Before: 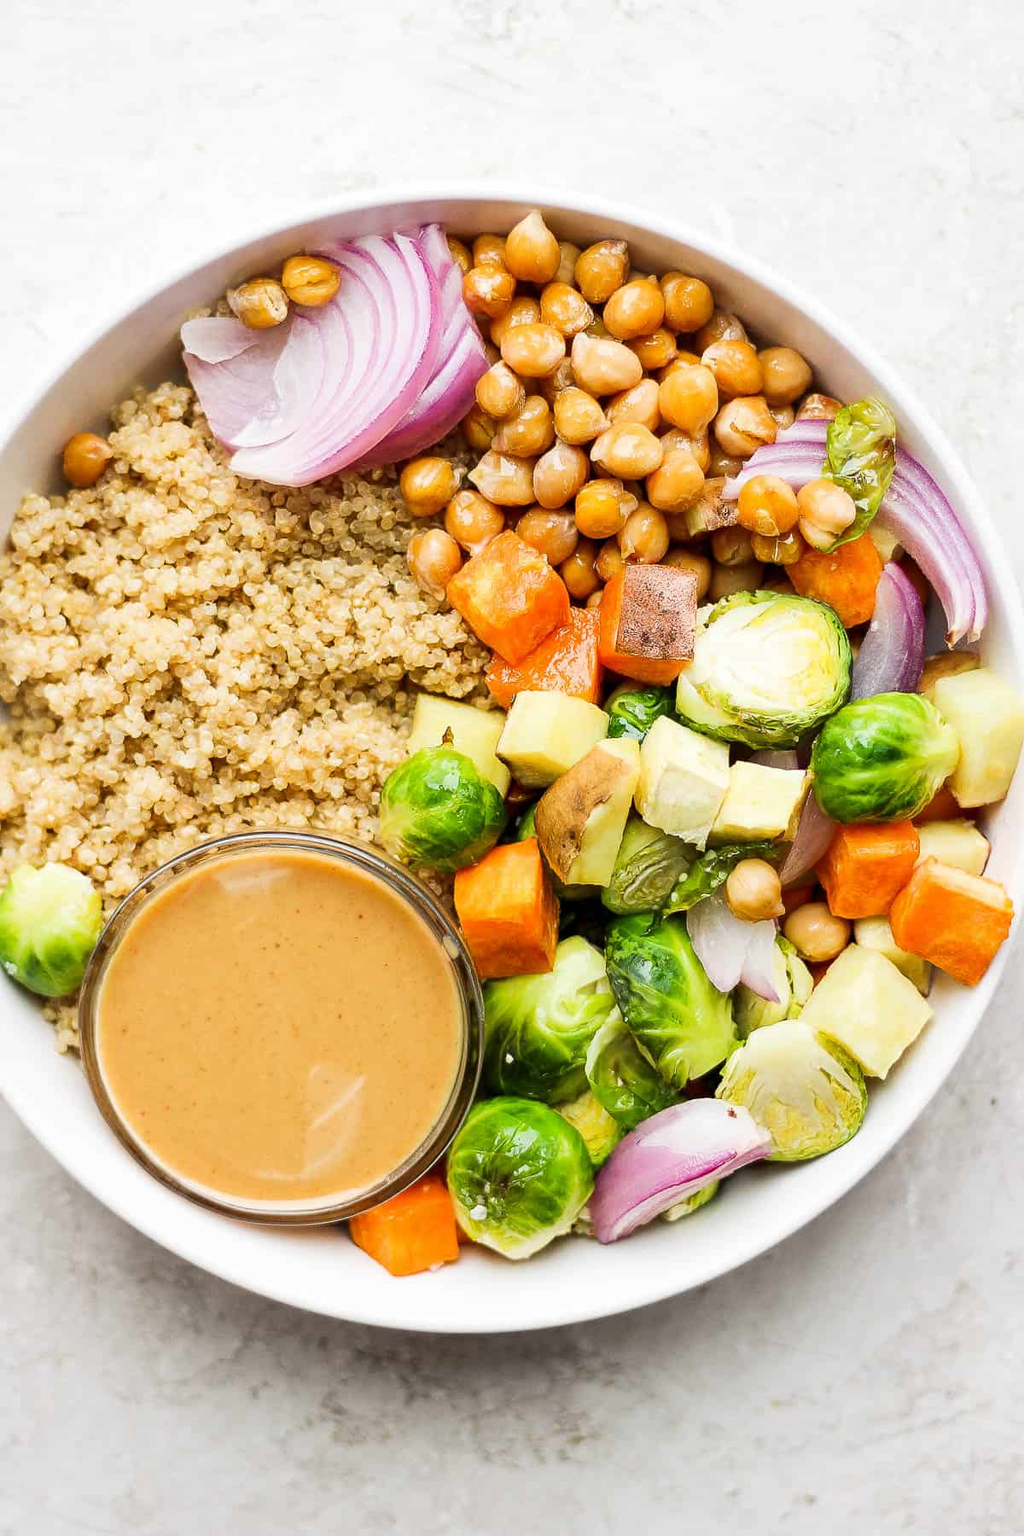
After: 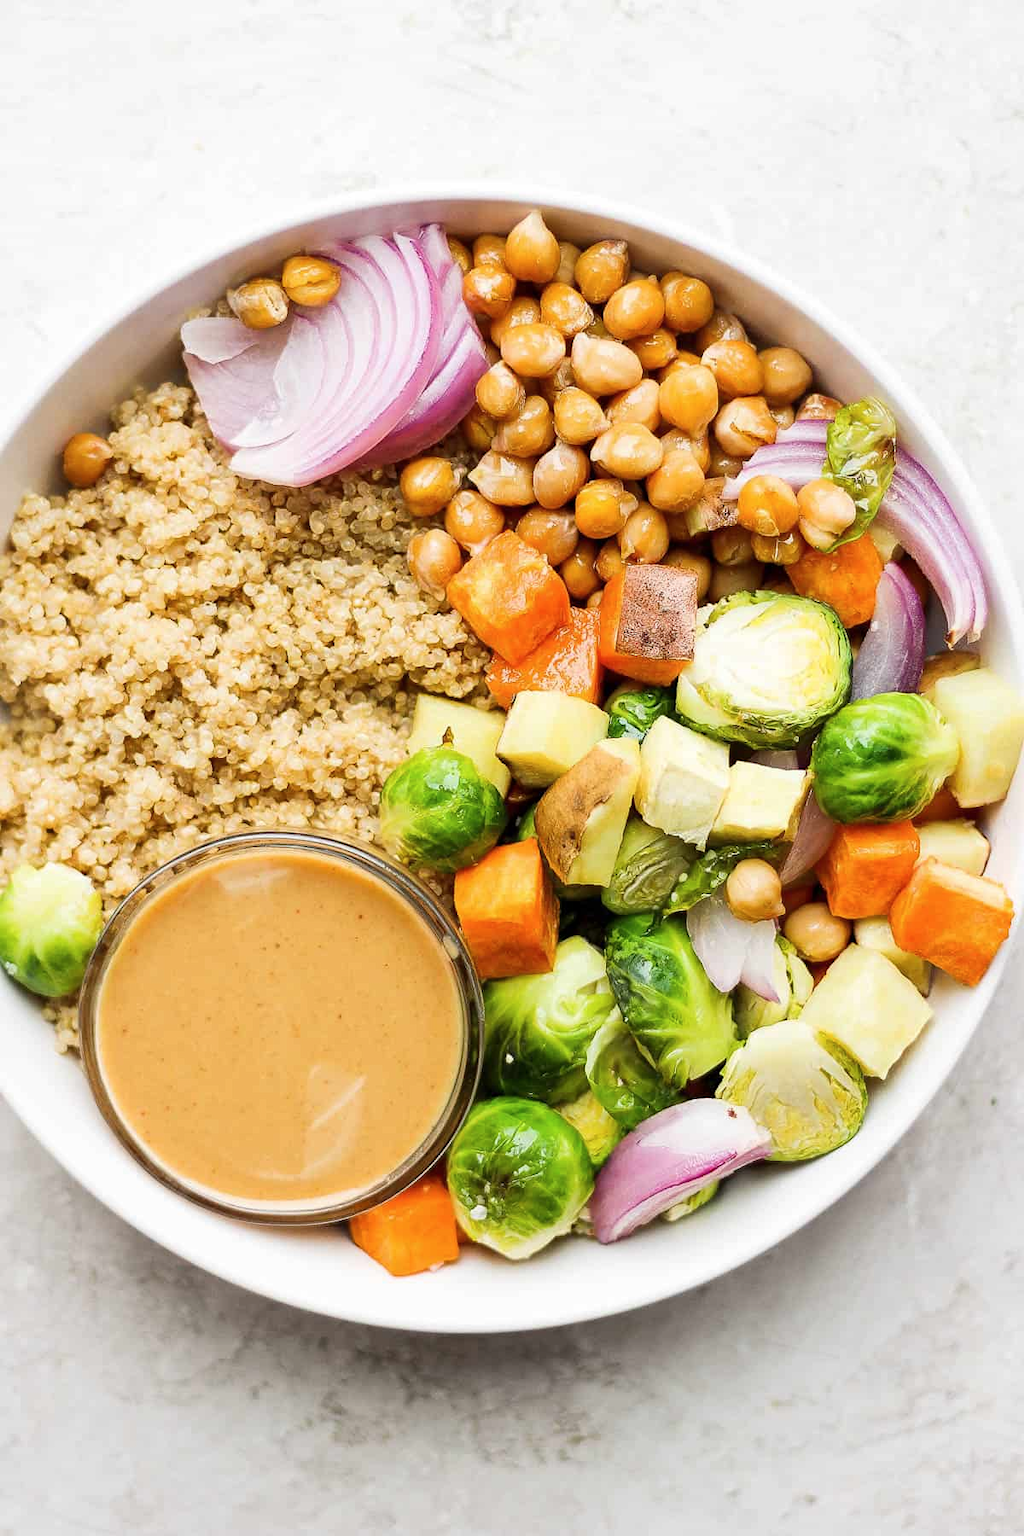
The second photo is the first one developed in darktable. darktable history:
contrast brightness saturation: saturation -0.039
